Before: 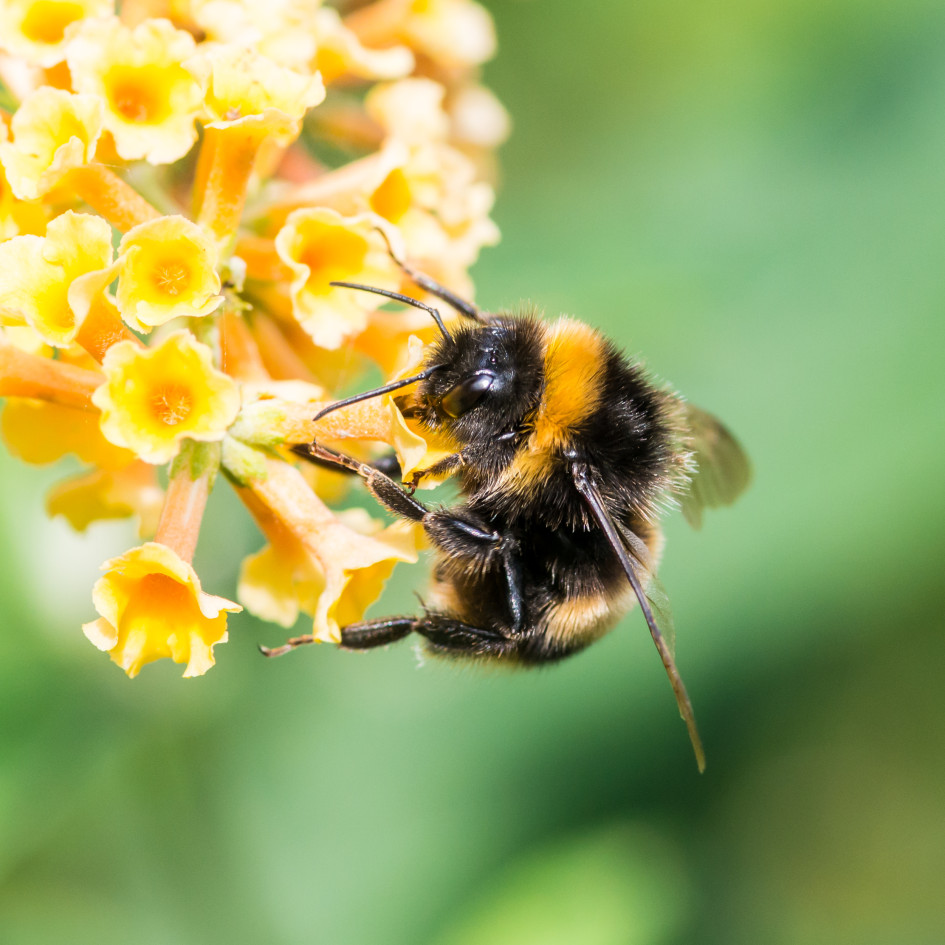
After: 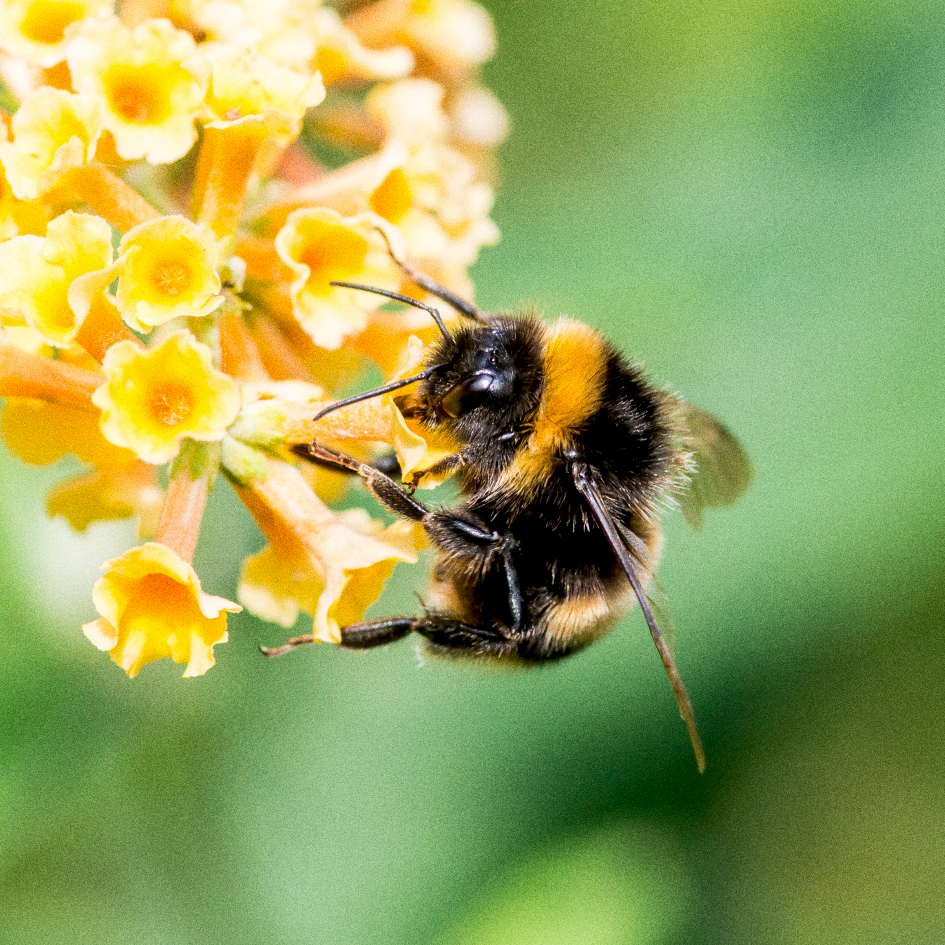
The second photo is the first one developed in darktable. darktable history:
exposure: black level correction 0.011, compensate highlight preservation false
grain: coarseness 0.09 ISO, strength 40%
